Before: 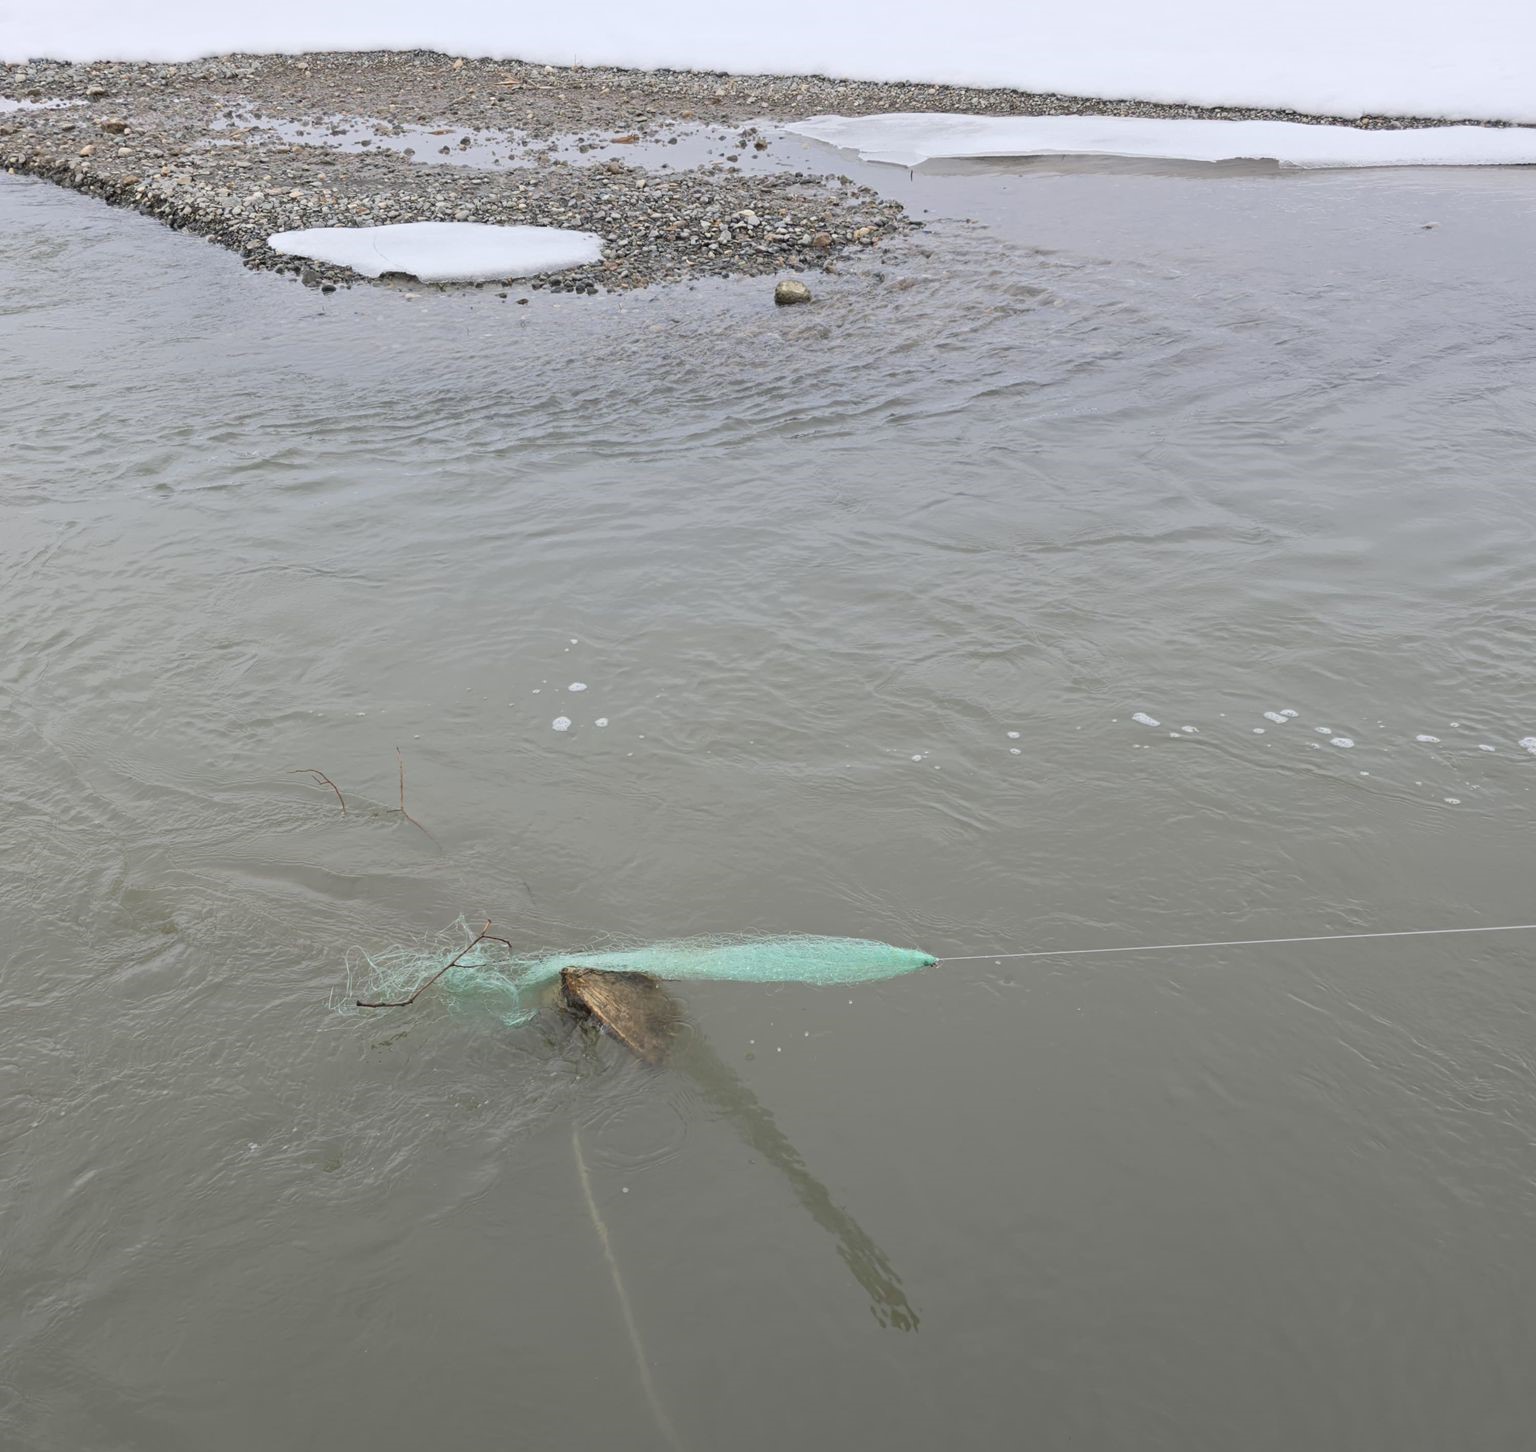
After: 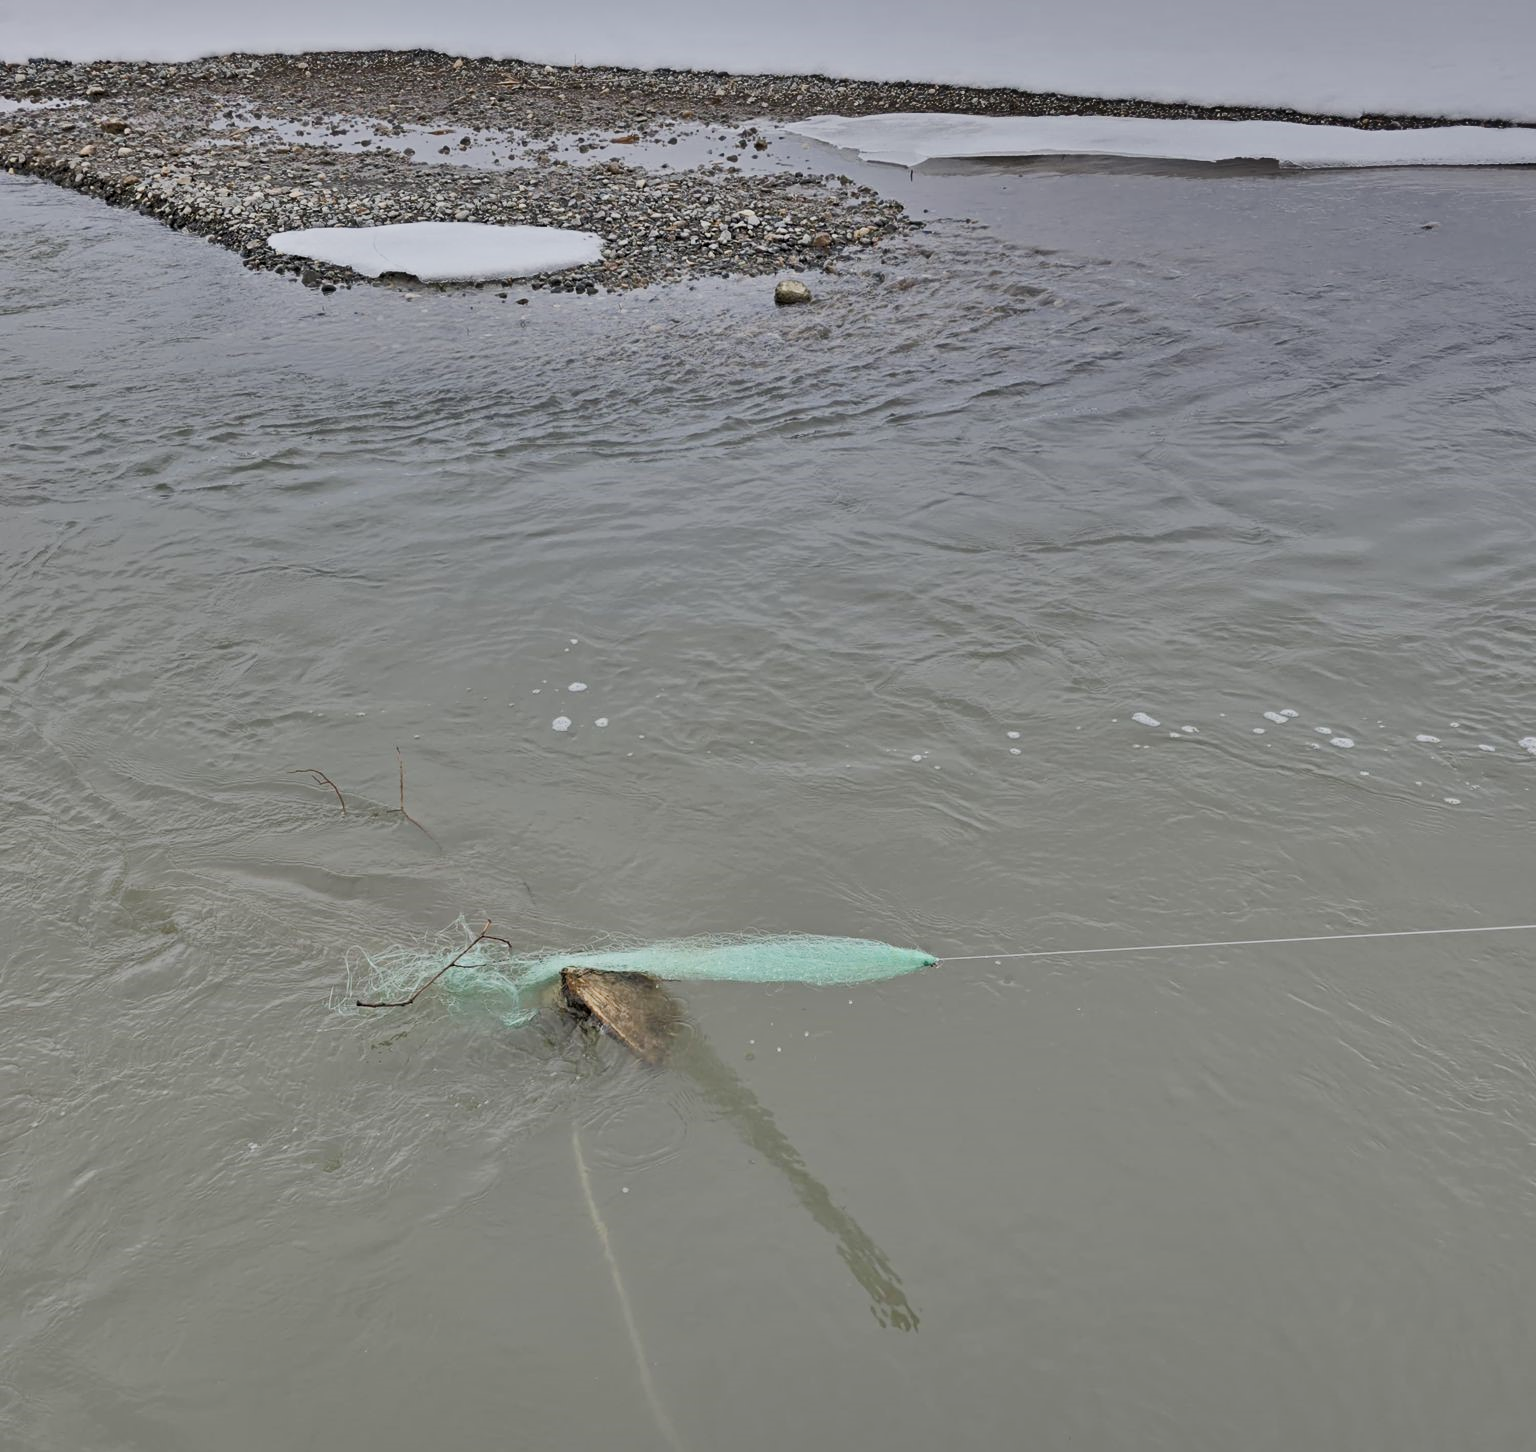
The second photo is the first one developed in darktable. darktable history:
filmic rgb: black relative exposure -7.65 EV, white relative exposure 4.56 EV, hardness 3.61
contrast equalizer: y [[0.5, 0.504, 0.515, 0.527, 0.535, 0.534], [0.5 ×6], [0.491, 0.387, 0.179, 0.068, 0.068, 0.068], [0 ×5, 0.023], [0 ×6]]
shadows and highlights: shadows 21.05, highlights -82.06, highlights color adjustment 45.86%, soften with gaussian
tone equalizer: -8 EV -0.762 EV, -7 EV -0.738 EV, -6 EV -0.639 EV, -5 EV -0.416 EV, -3 EV 0.395 EV, -2 EV 0.6 EV, -1 EV 0.69 EV, +0 EV 0.738 EV, luminance estimator HSV value / RGB max
